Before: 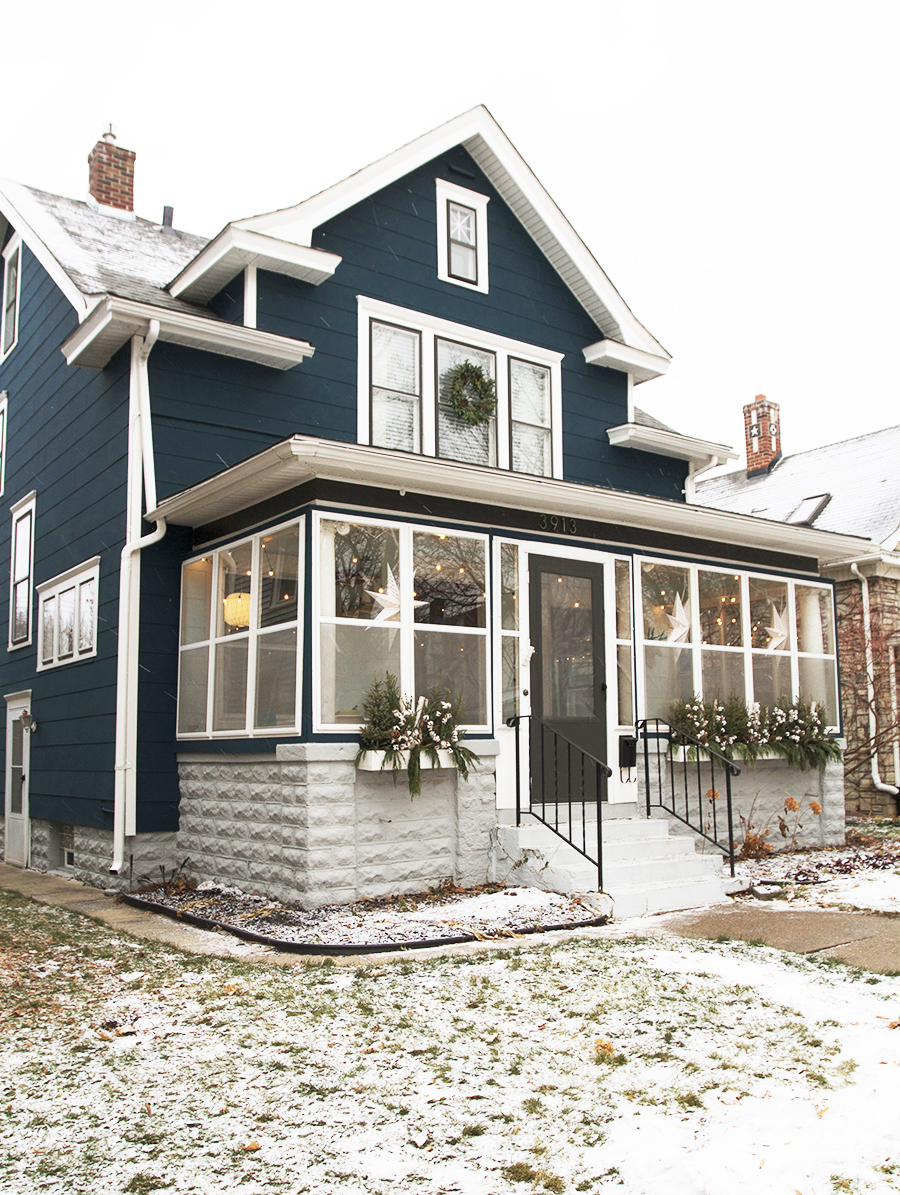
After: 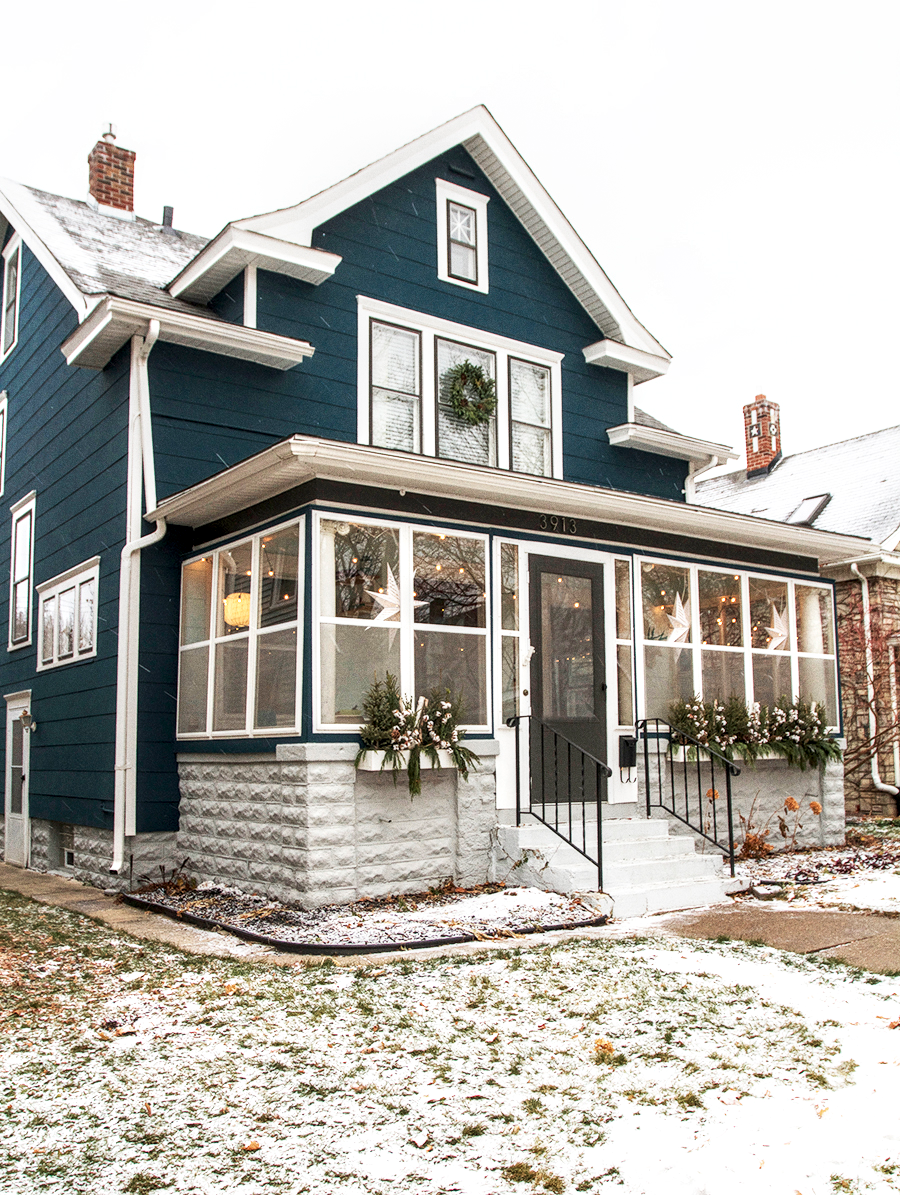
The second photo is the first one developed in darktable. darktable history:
local contrast: detail 142%
levels: mode automatic, black 0.023%, white 99.97%, levels [0.062, 0.494, 0.925]
grain: coarseness 0.47 ISO
